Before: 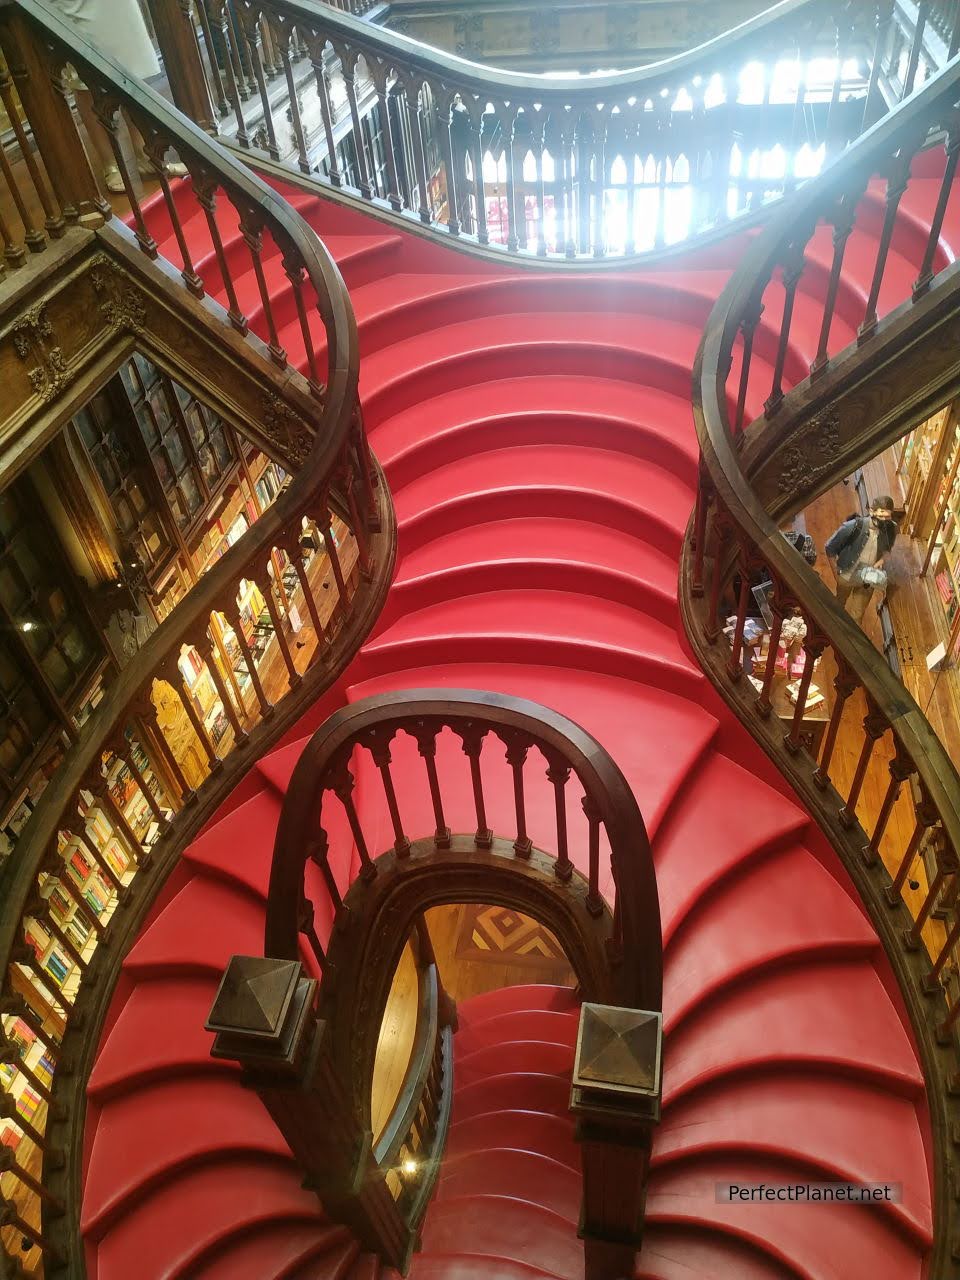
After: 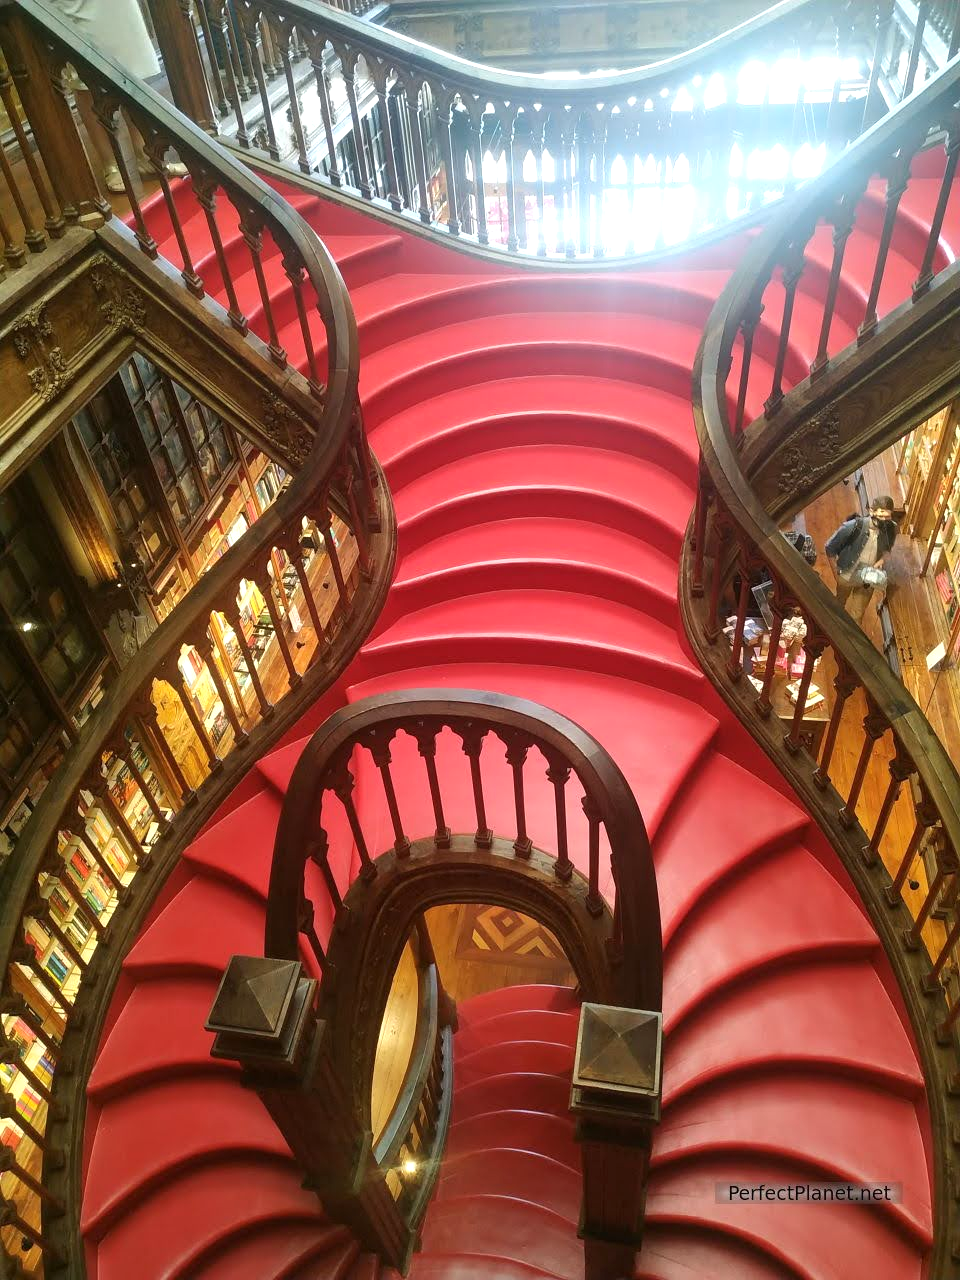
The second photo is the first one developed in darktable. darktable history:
tone equalizer: -8 EV -0.386 EV, -7 EV -0.363 EV, -6 EV -0.339 EV, -5 EV -0.214 EV, -3 EV 0.253 EV, -2 EV 0.327 EV, -1 EV 0.373 EV, +0 EV 0.412 EV, smoothing diameter 24.97%, edges refinement/feathering 10.9, preserve details guided filter
